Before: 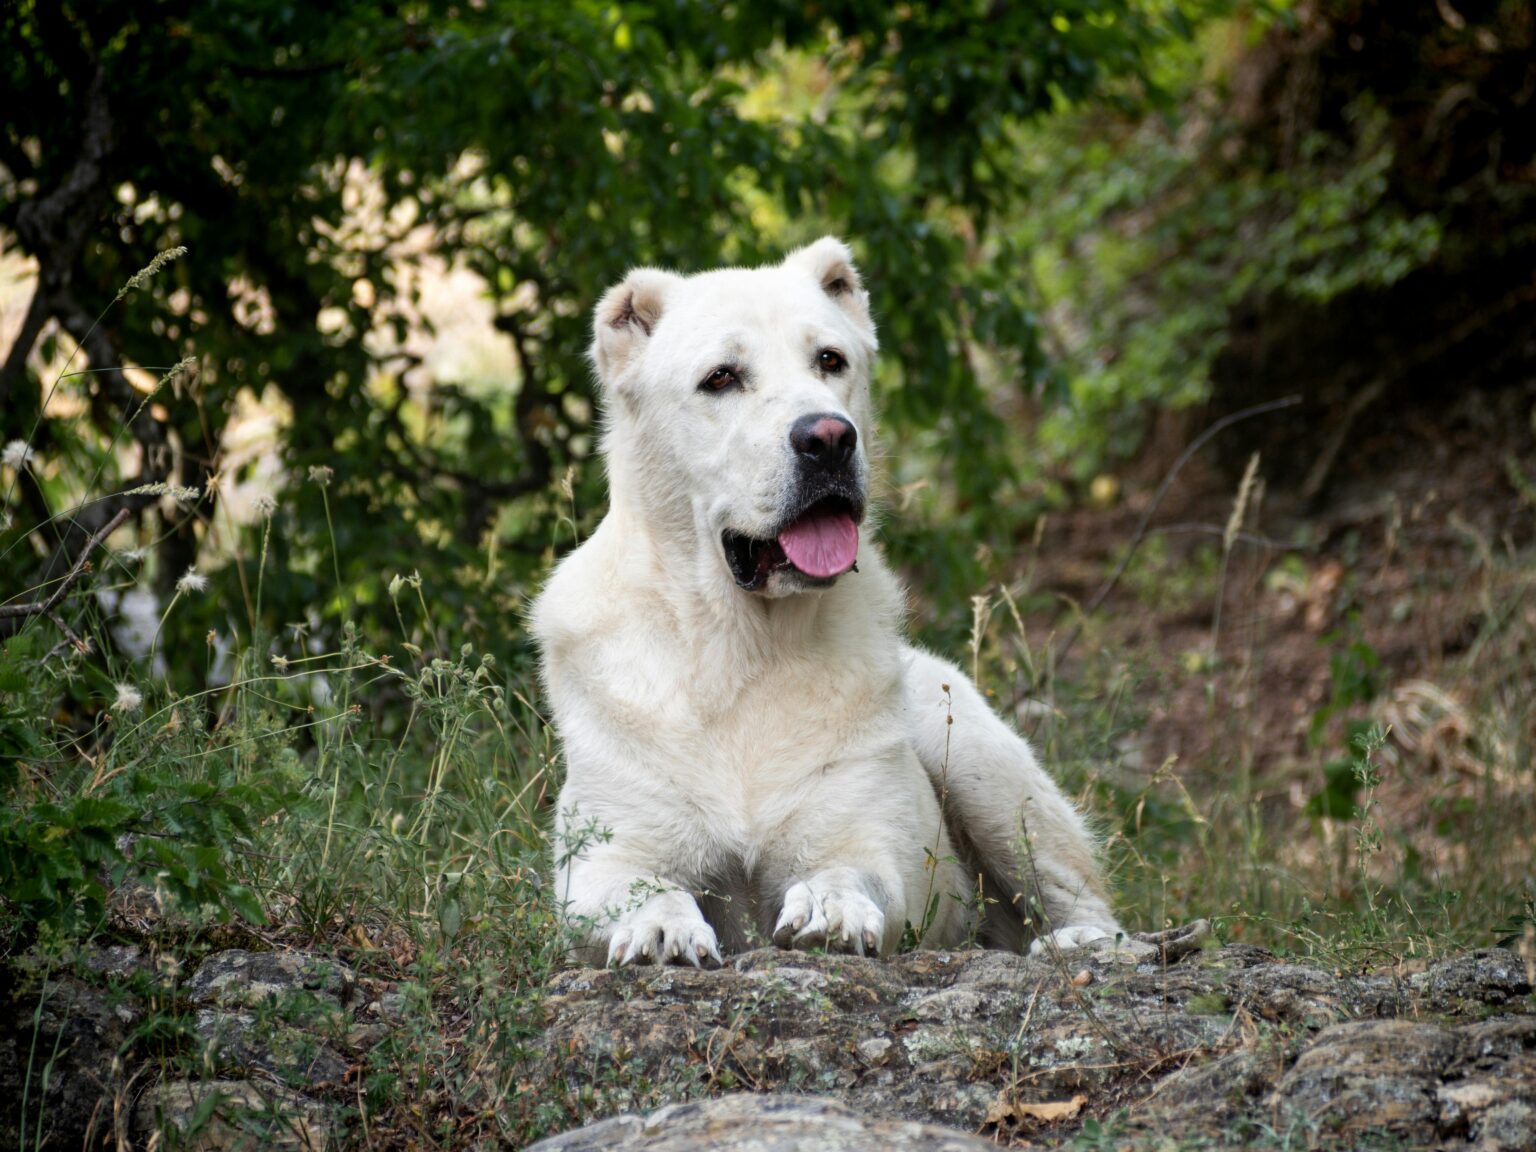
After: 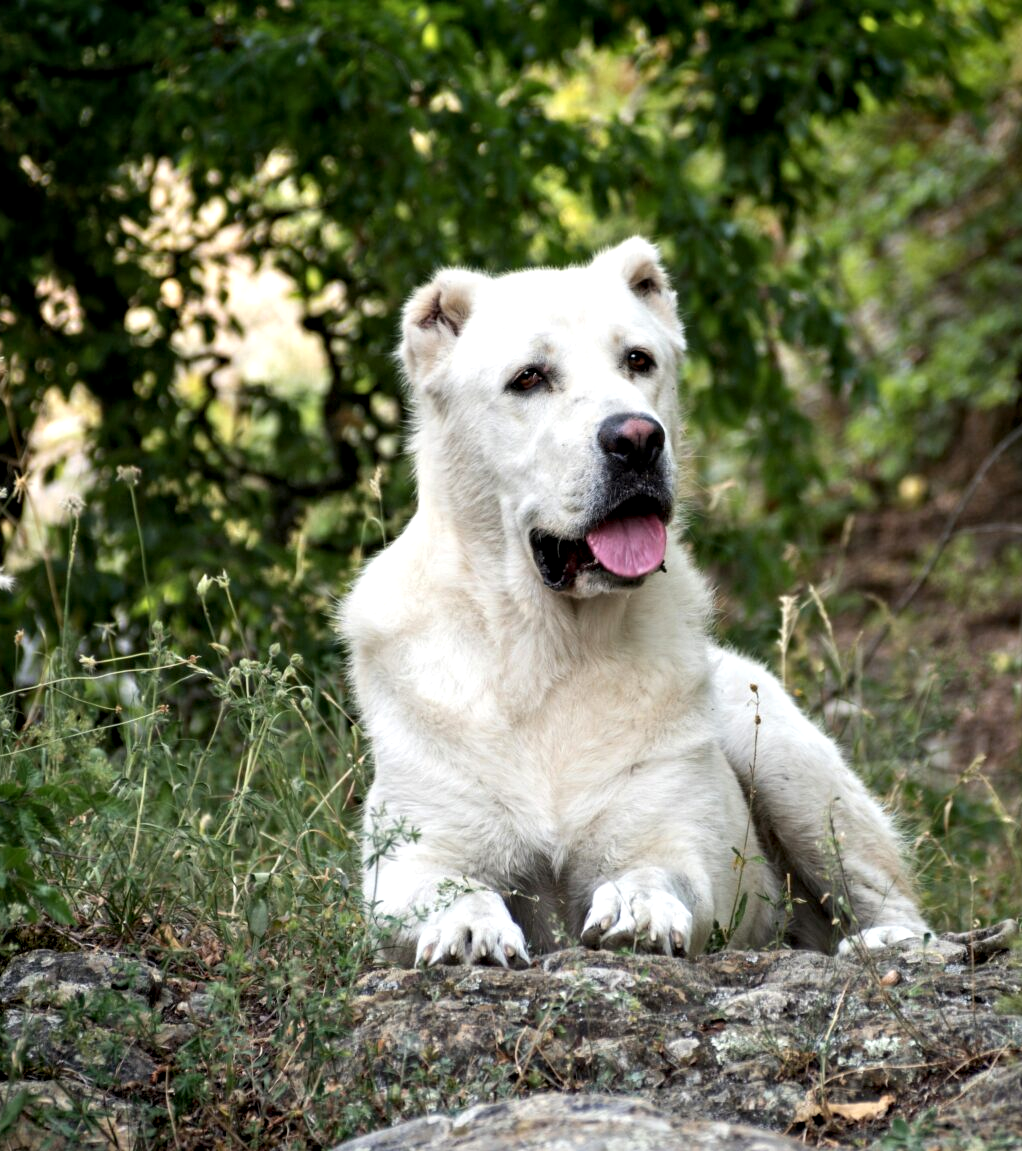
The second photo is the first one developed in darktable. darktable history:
exposure: black level correction 0, exposure 0.199 EV, compensate exposure bias true, compensate highlight preservation false
crop and rotate: left 12.547%, right 20.895%
contrast equalizer: y [[0.531, 0.548, 0.559, 0.557, 0.544, 0.527], [0.5 ×6], [0.5 ×6], [0 ×6], [0 ×6]]
